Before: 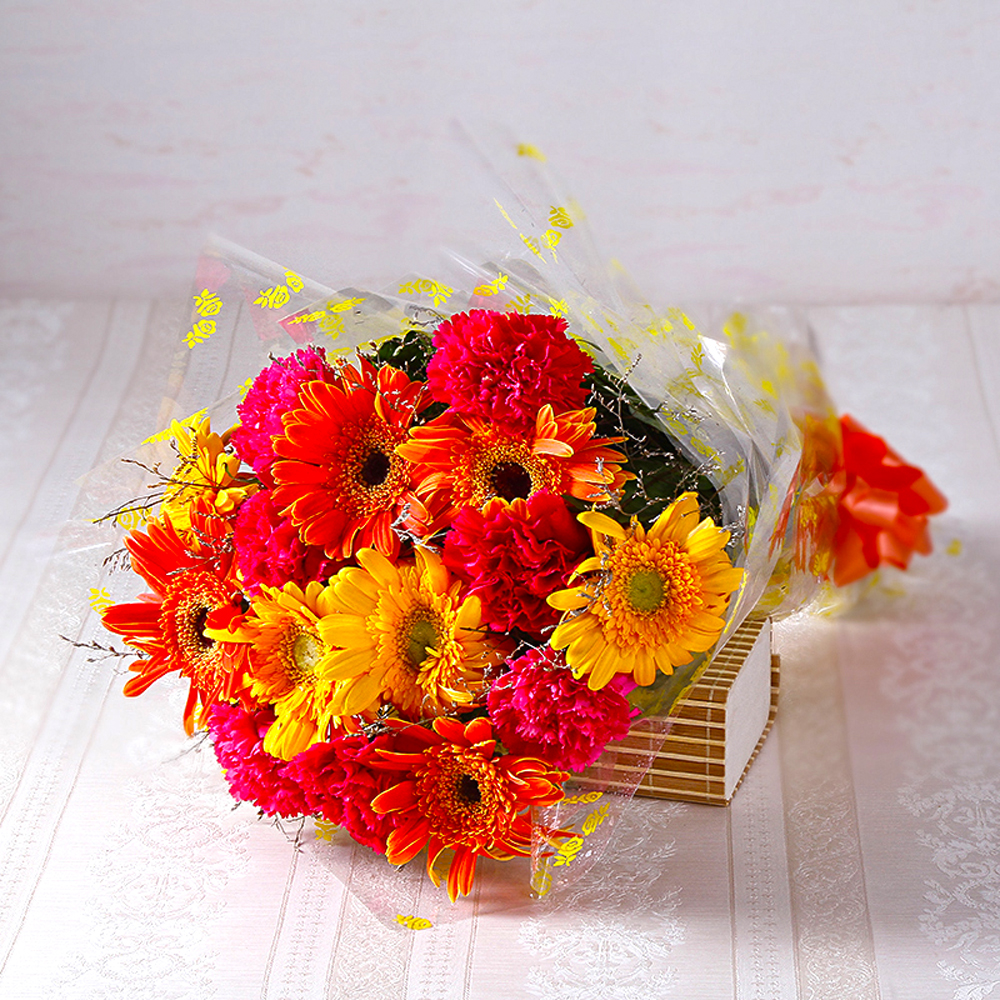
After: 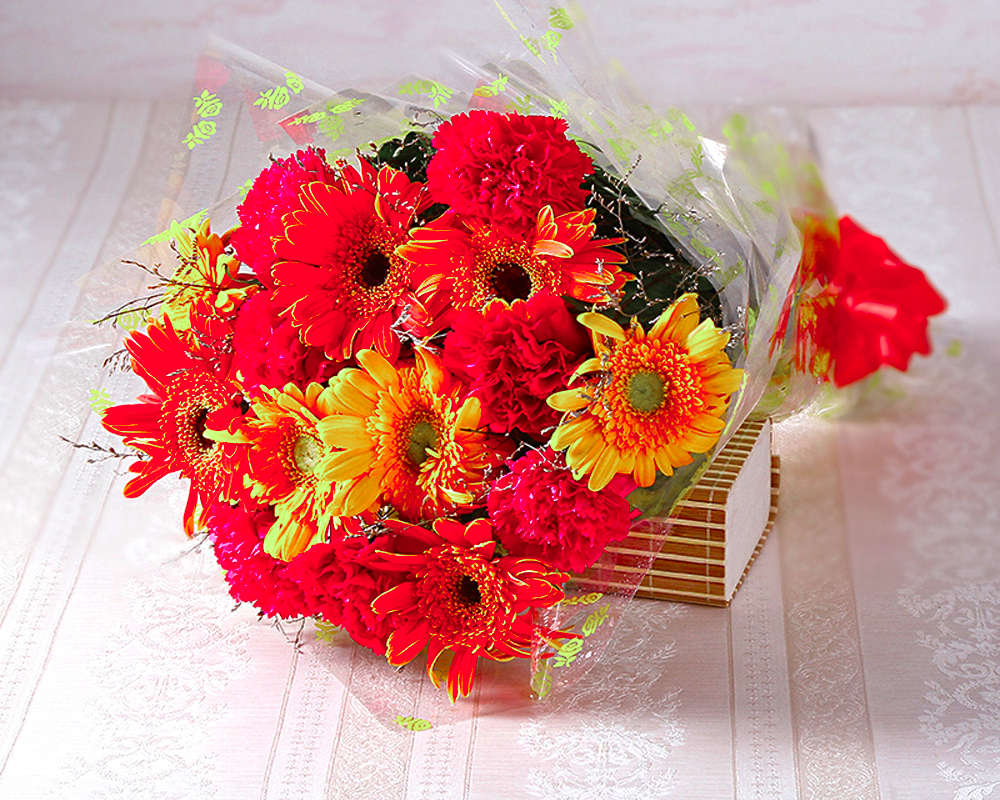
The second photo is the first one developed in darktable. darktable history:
crop and rotate: top 19.998%
color zones: curves: ch0 [(0, 0.466) (0.128, 0.466) (0.25, 0.5) (0.375, 0.456) (0.5, 0.5) (0.625, 0.5) (0.737, 0.652) (0.875, 0.5)]; ch1 [(0, 0.603) (0.125, 0.618) (0.261, 0.348) (0.372, 0.353) (0.497, 0.363) (0.611, 0.45) (0.731, 0.427) (0.875, 0.518) (0.998, 0.652)]; ch2 [(0, 0.559) (0.125, 0.451) (0.253, 0.564) (0.37, 0.578) (0.5, 0.466) (0.625, 0.471) (0.731, 0.471) (0.88, 0.485)]
